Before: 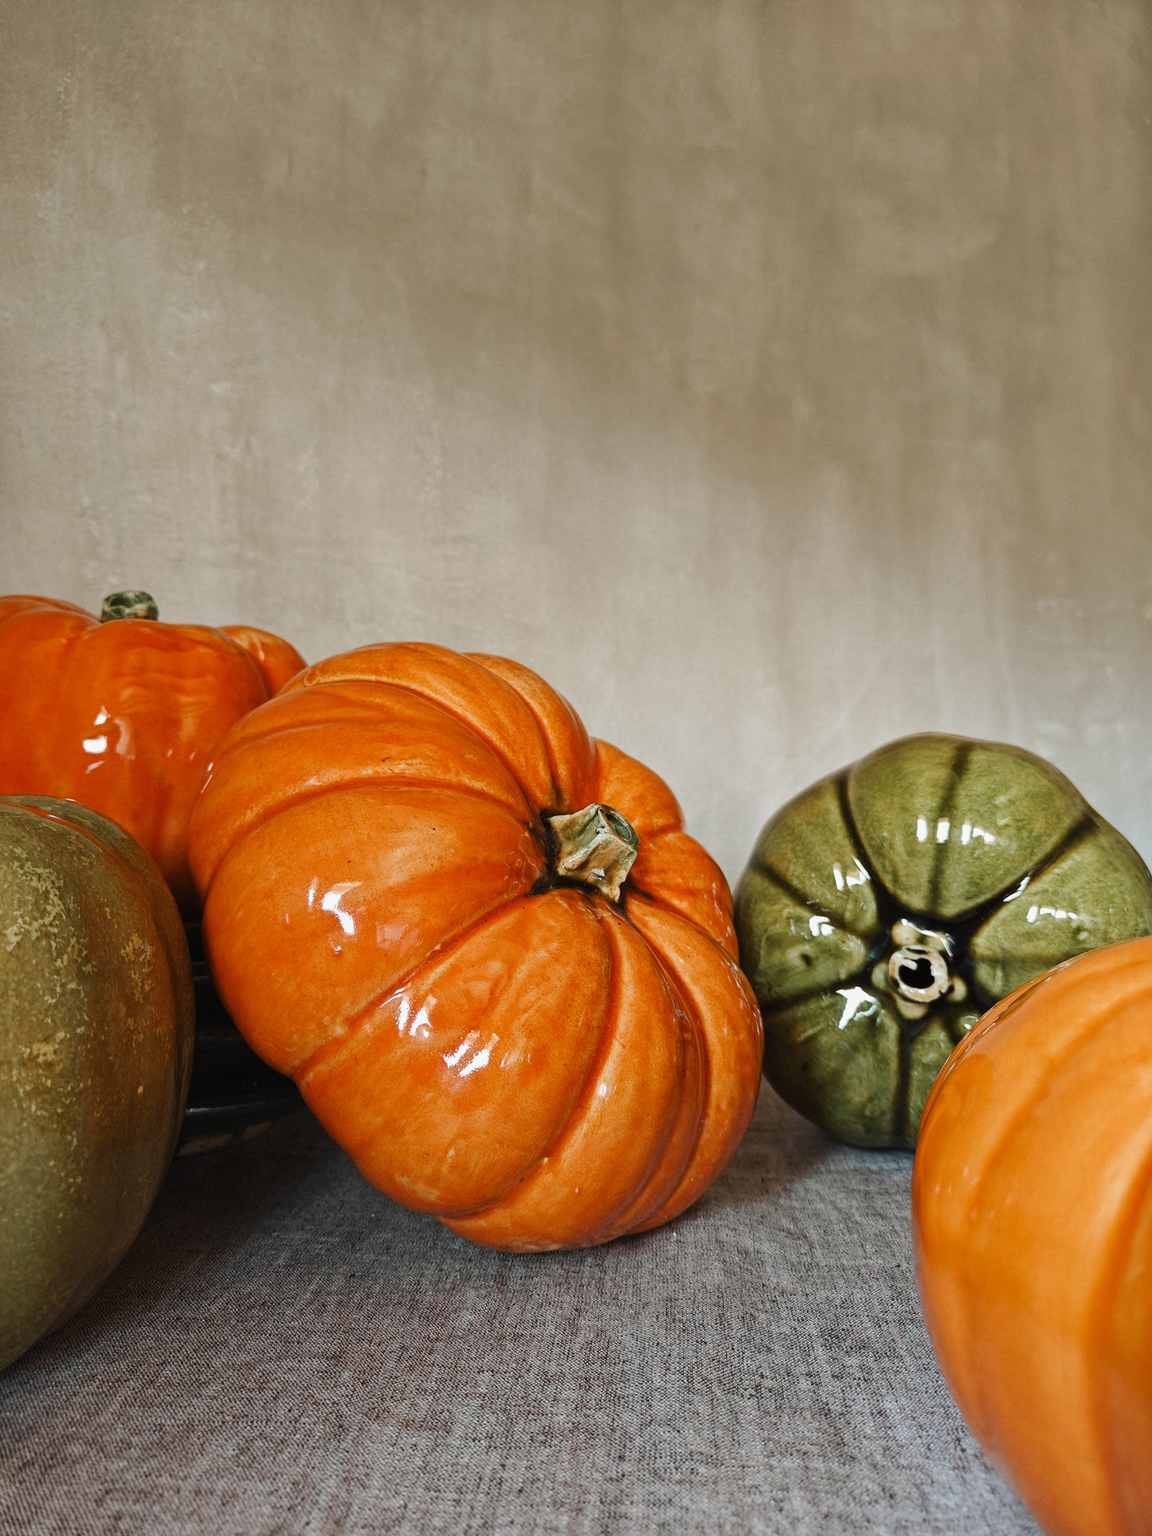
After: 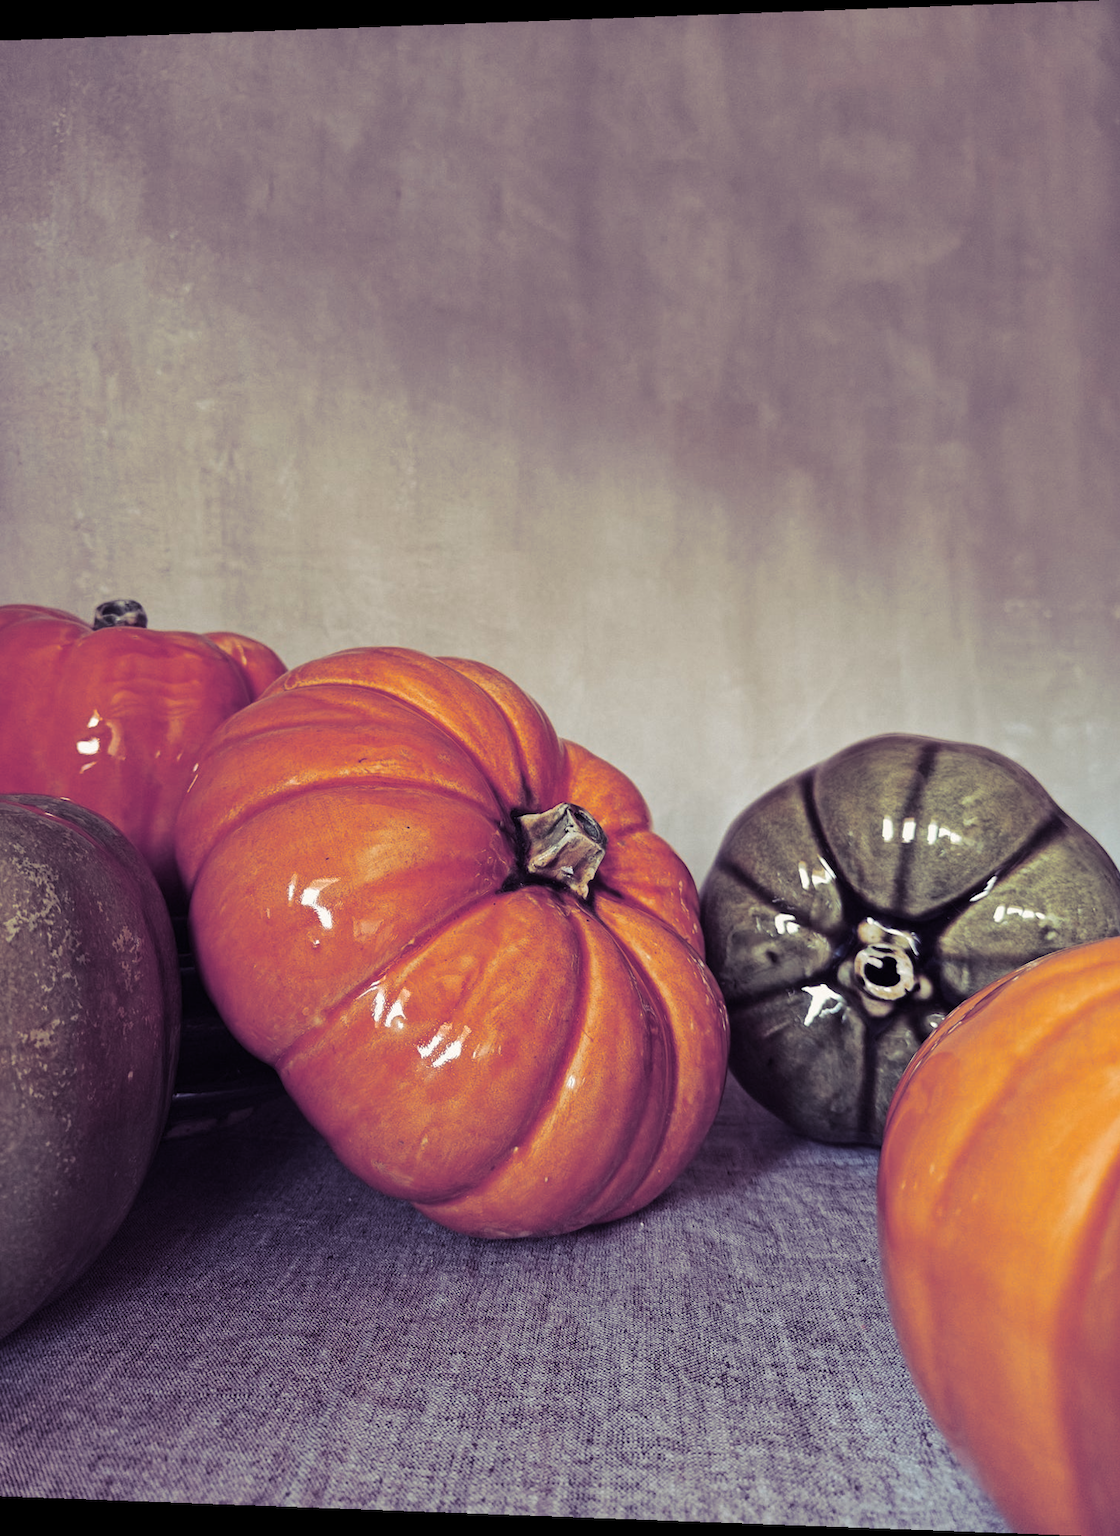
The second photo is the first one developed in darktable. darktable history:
split-toning: shadows › hue 255.6°, shadows › saturation 0.66, highlights › hue 43.2°, highlights › saturation 0.68, balance -50.1
rotate and perspective: lens shift (horizontal) -0.055, automatic cropping off
